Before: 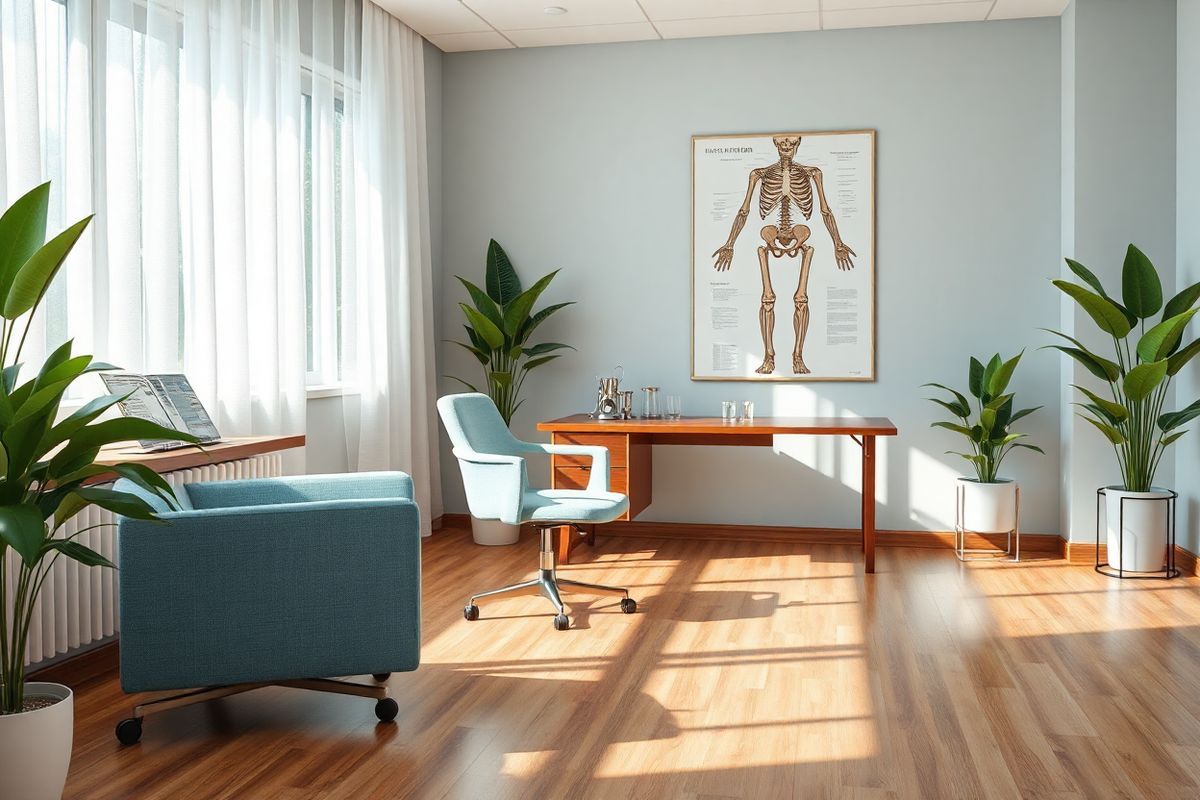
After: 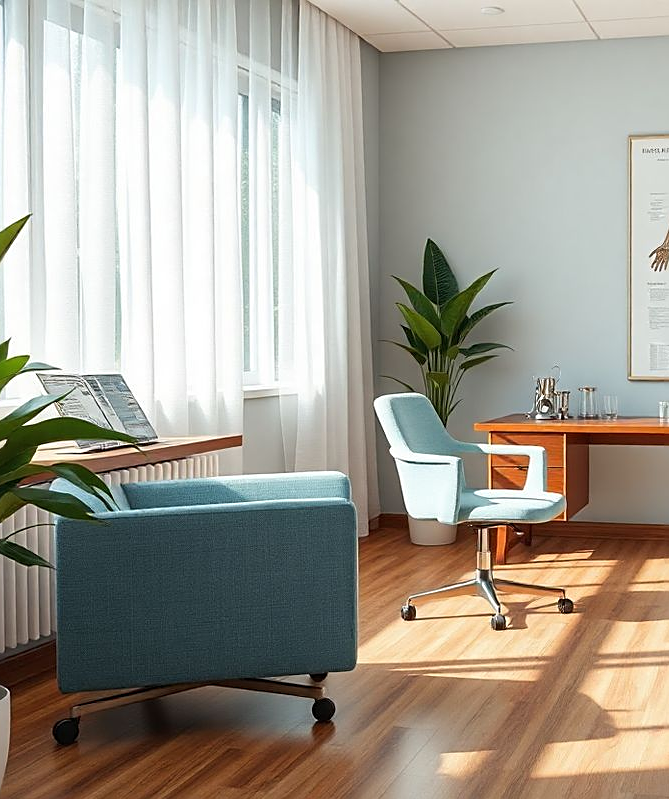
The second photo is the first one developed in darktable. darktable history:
crop: left 5.294%, right 38.934%
sharpen: on, module defaults
